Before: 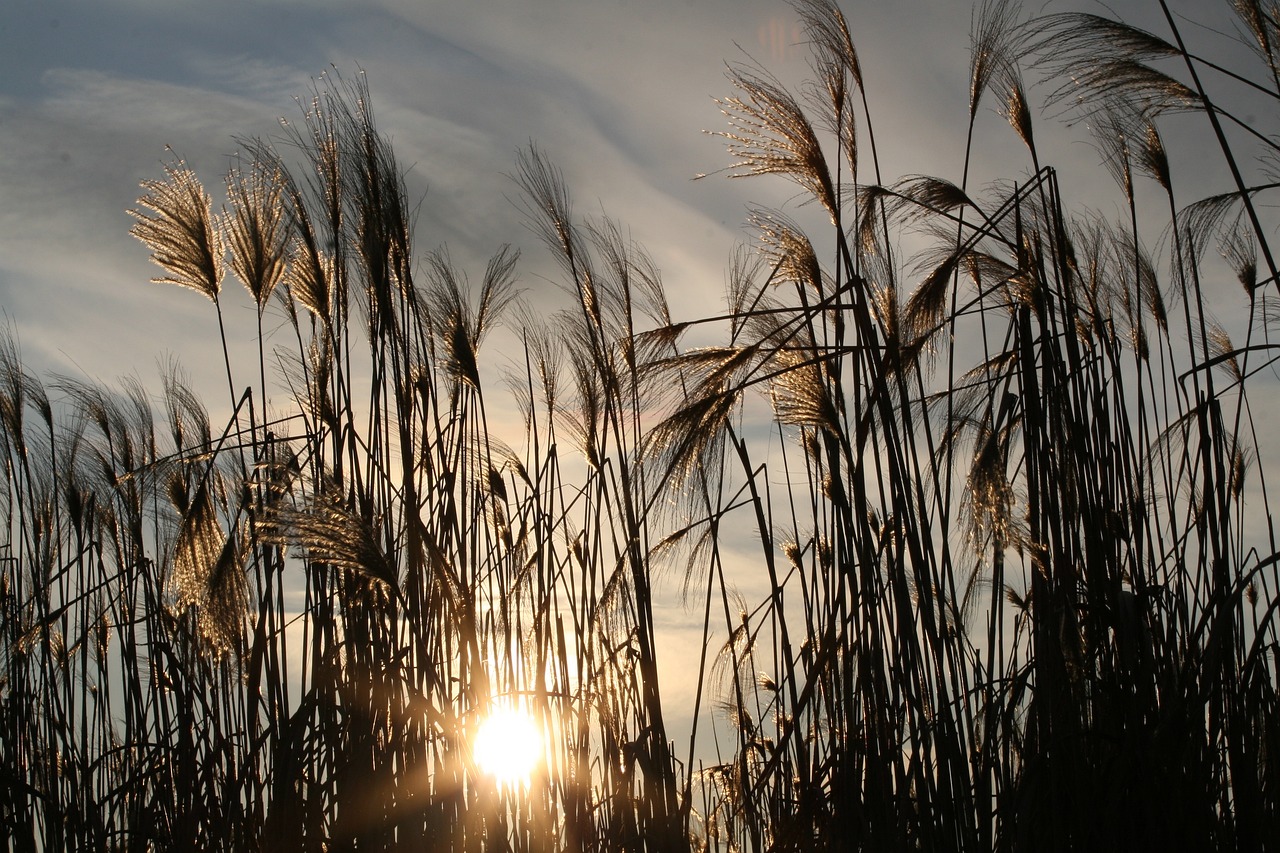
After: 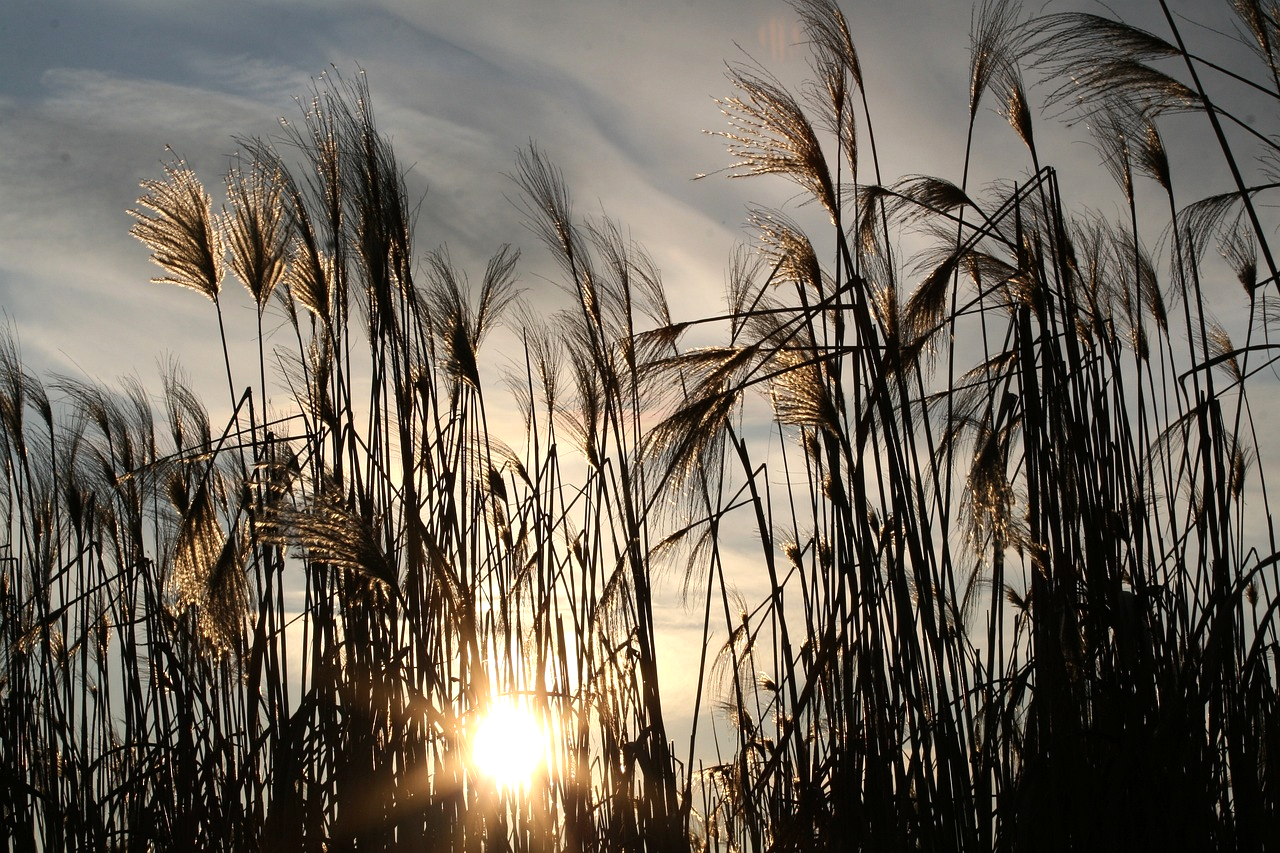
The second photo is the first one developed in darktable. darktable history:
tone equalizer: -8 EV -0.419 EV, -7 EV -0.368 EV, -6 EV -0.348 EV, -5 EV -0.248 EV, -3 EV 0.22 EV, -2 EV 0.316 EV, -1 EV 0.396 EV, +0 EV 0.418 EV, edges refinement/feathering 500, mask exposure compensation -1.57 EV, preserve details no
